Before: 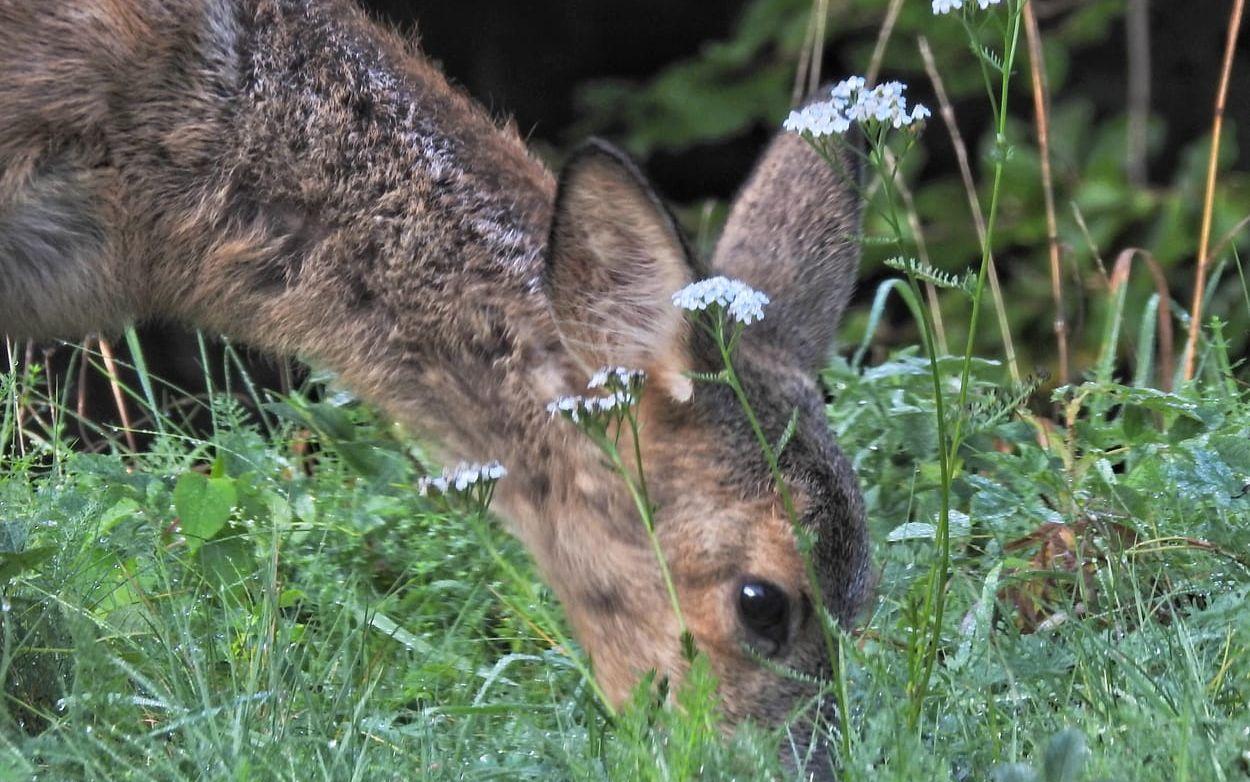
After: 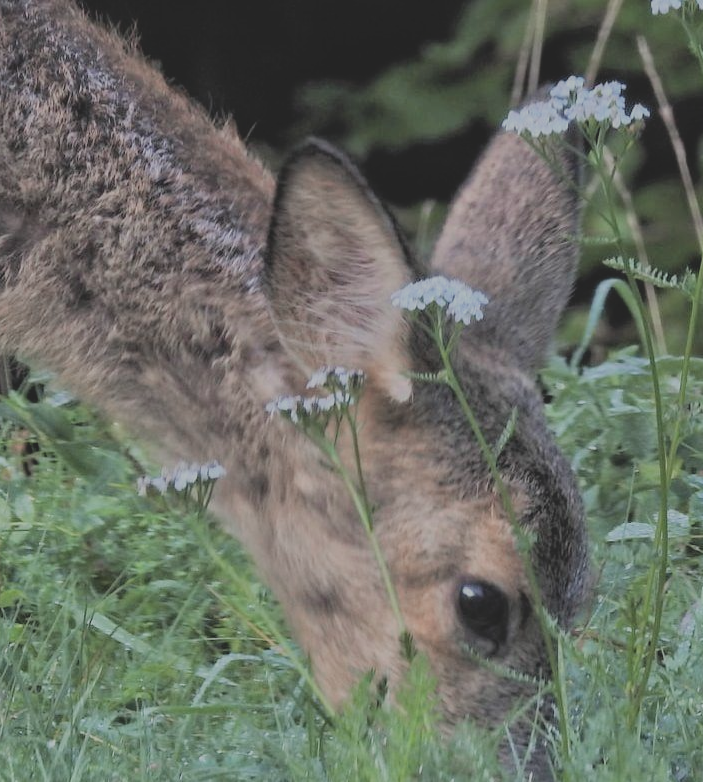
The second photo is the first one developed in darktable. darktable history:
crop and rotate: left 22.516%, right 21.234%
filmic rgb: black relative exposure -7.65 EV, white relative exposure 4.56 EV, hardness 3.61, color science v6 (2022)
color zones: curves: ch0 [(0, 0.559) (0.153, 0.551) (0.229, 0.5) (0.429, 0.5) (0.571, 0.5) (0.714, 0.5) (0.857, 0.5) (1, 0.559)]; ch1 [(0, 0.417) (0.112, 0.336) (0.213, 0.26) (0.429, 0.34) (0.571, 0.35) (0.683, 0.331) (0.857, 0.344) (1, 0.417)]
contrast brightness saturation: contrast -0.28
